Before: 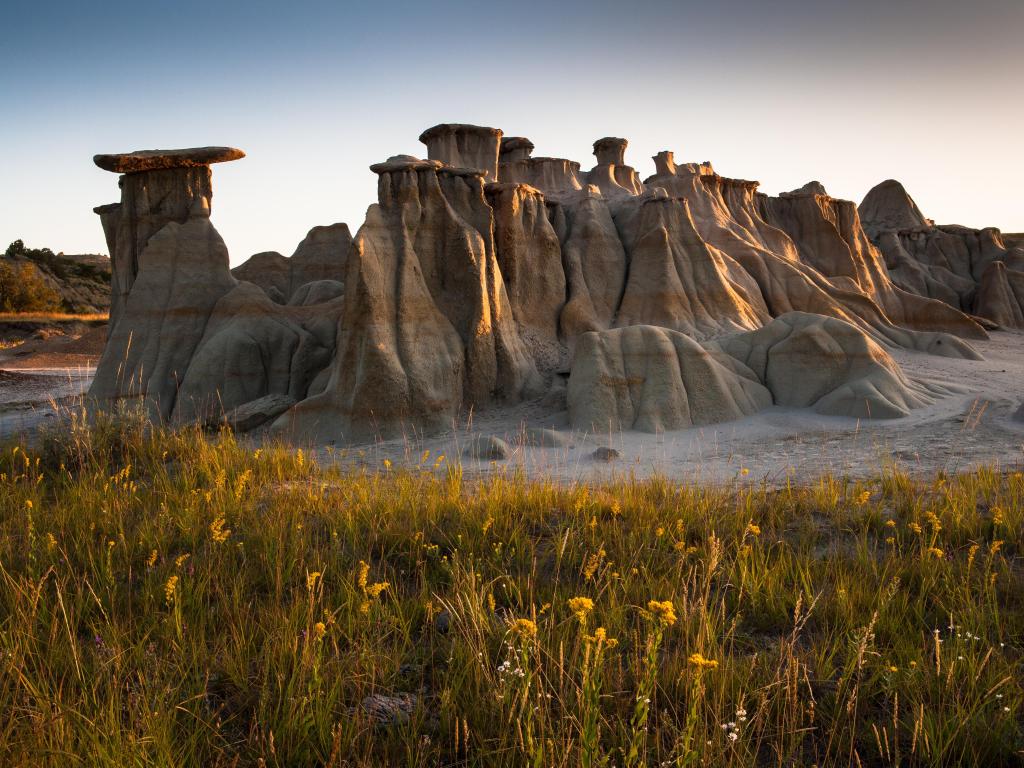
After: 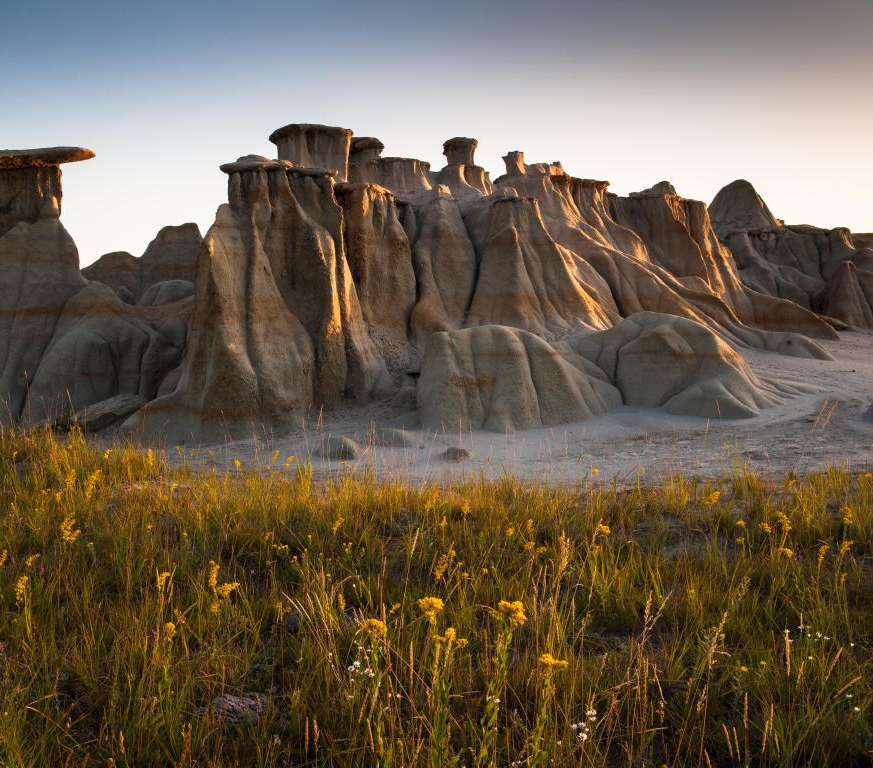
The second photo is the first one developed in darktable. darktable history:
crop and rotate: left 14.711%
